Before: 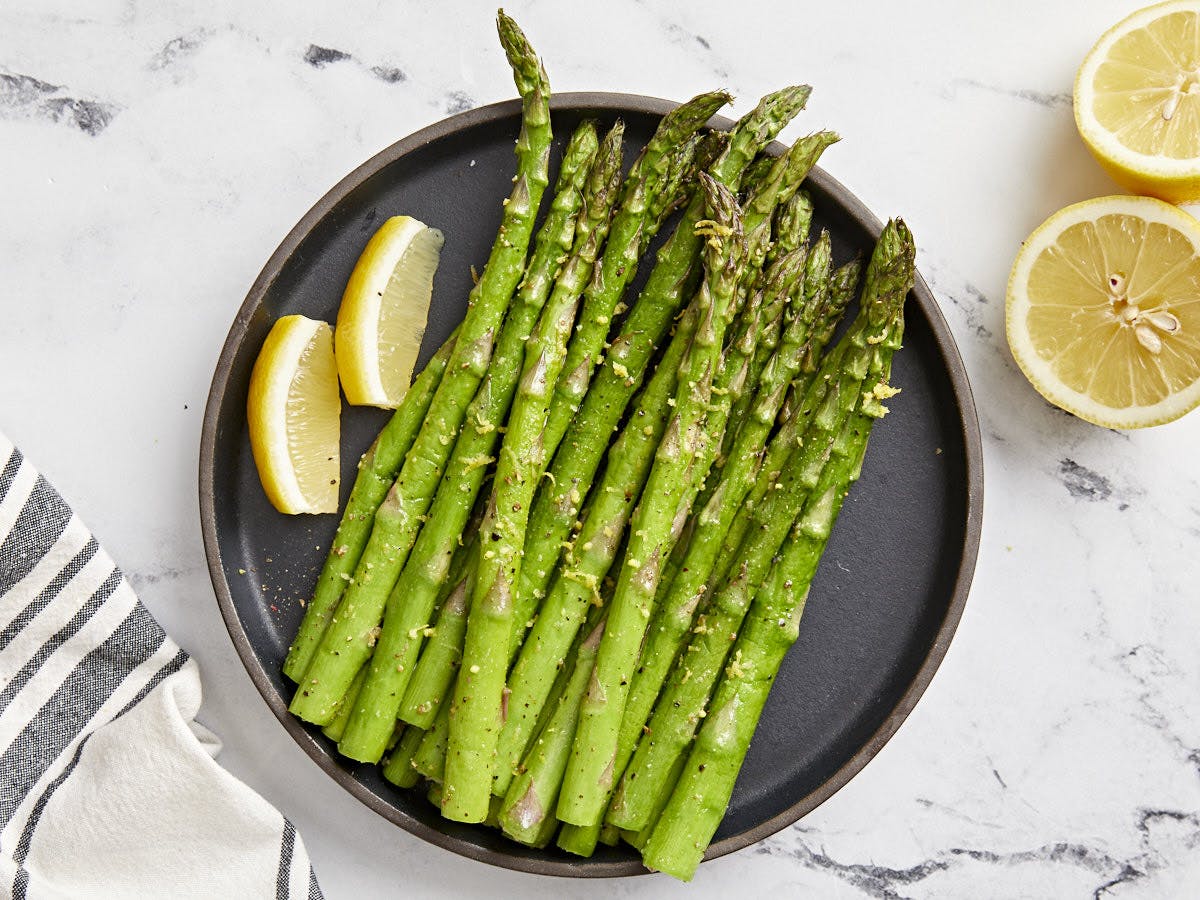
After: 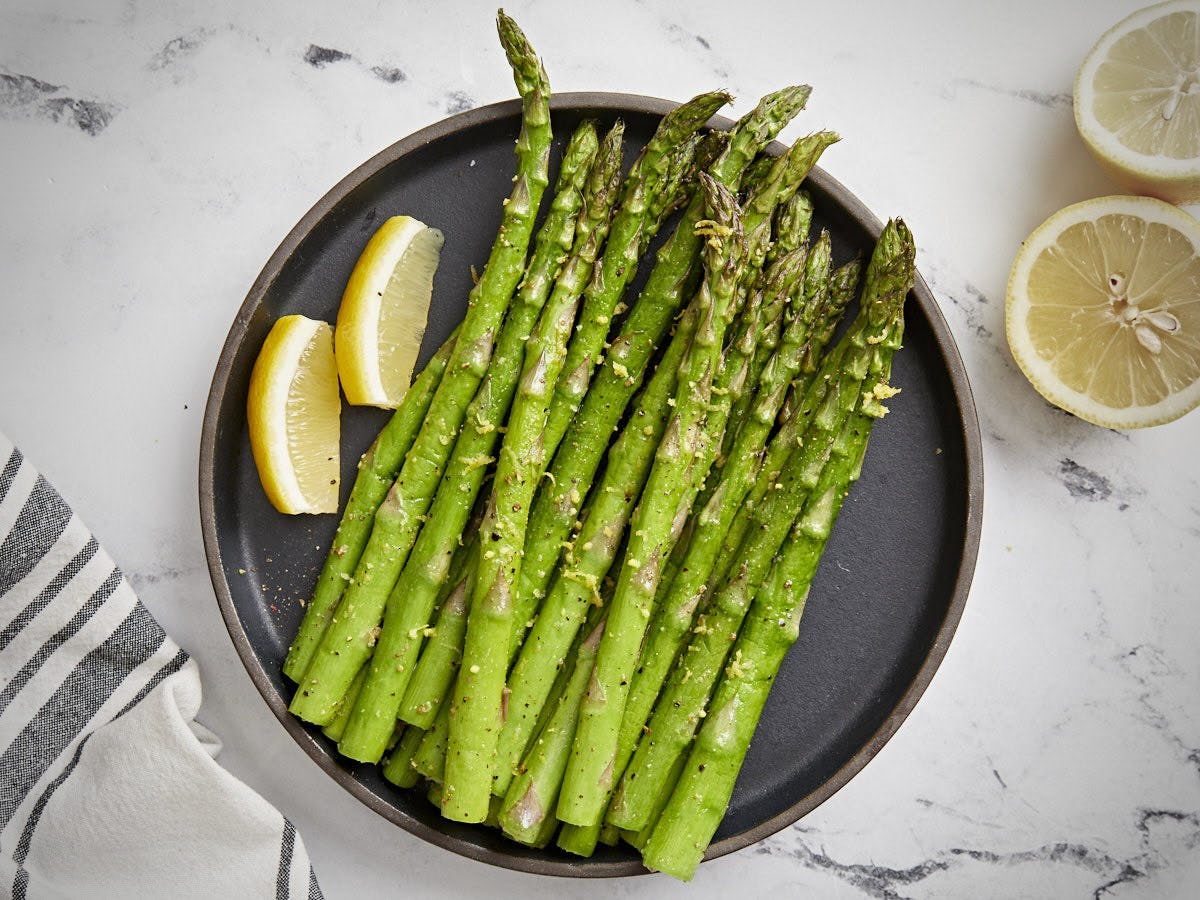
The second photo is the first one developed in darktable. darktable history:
vignetting: fall-off start 67.32%, width/height ratio 1.006
exposure: exposure -0.071 EV, compensate exposure bias true, compensate highlight preservation false
